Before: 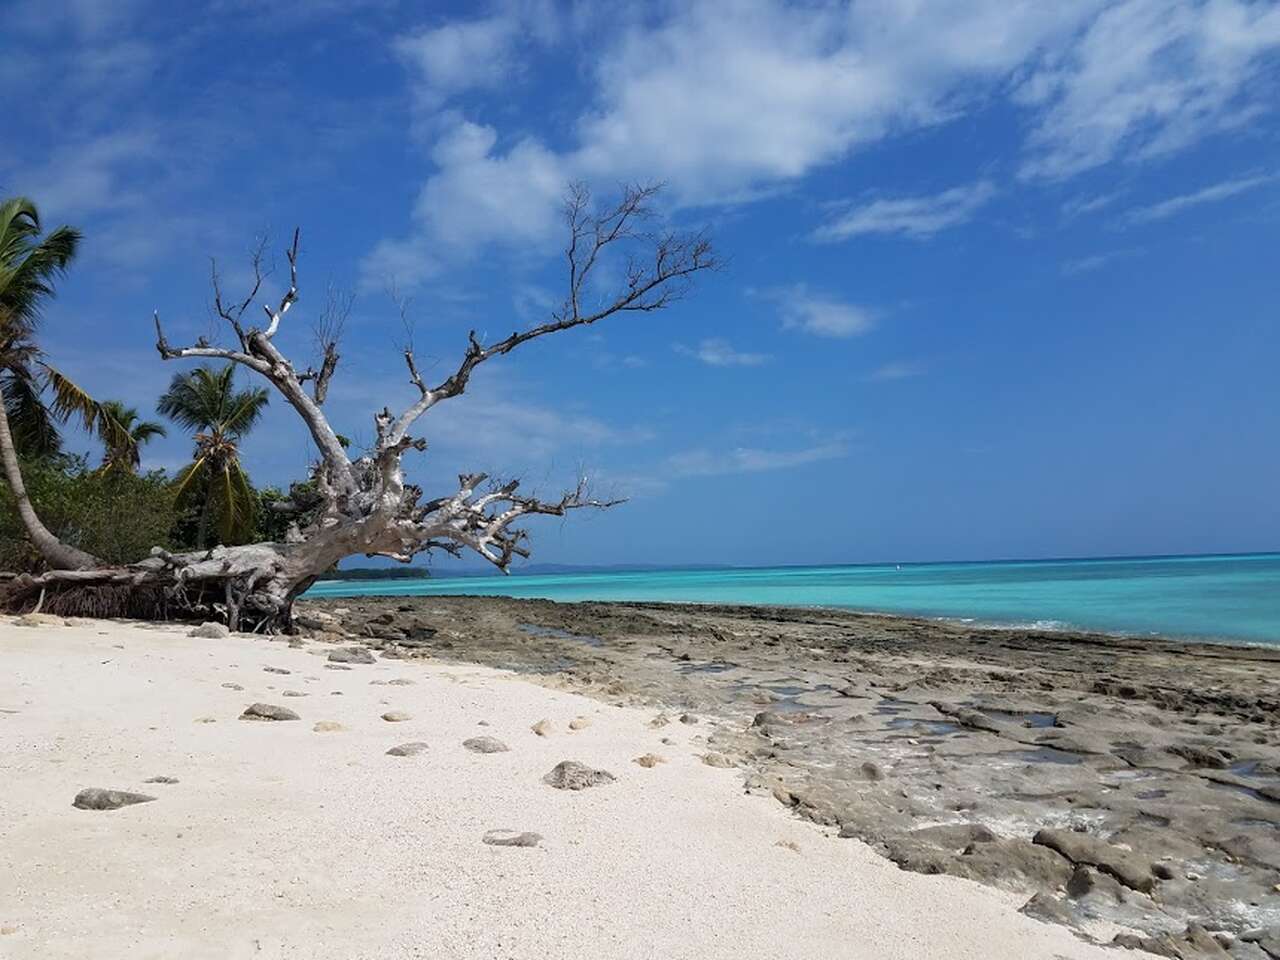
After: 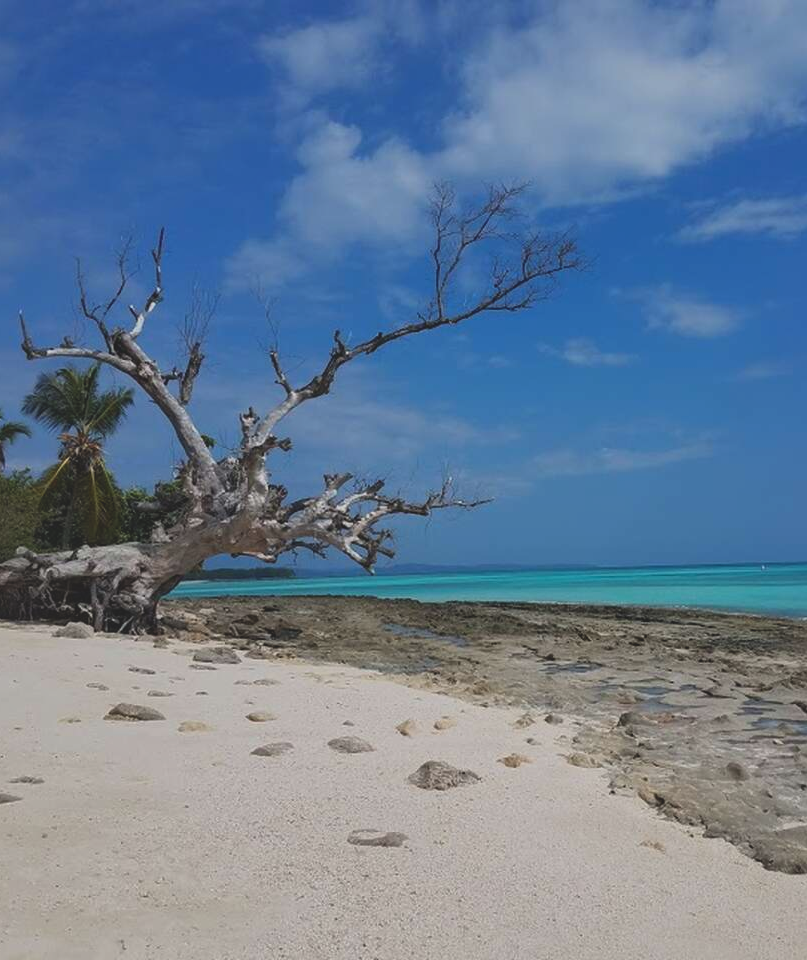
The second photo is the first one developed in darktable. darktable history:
contrast brightness saturation: saturation 0.125
exposure: black level correction -0.015, exposure -0.529 EV, compensate highlight preservation false
shadows and highlights: on, module defaults
crop: left 10.577%, right 26.35%
